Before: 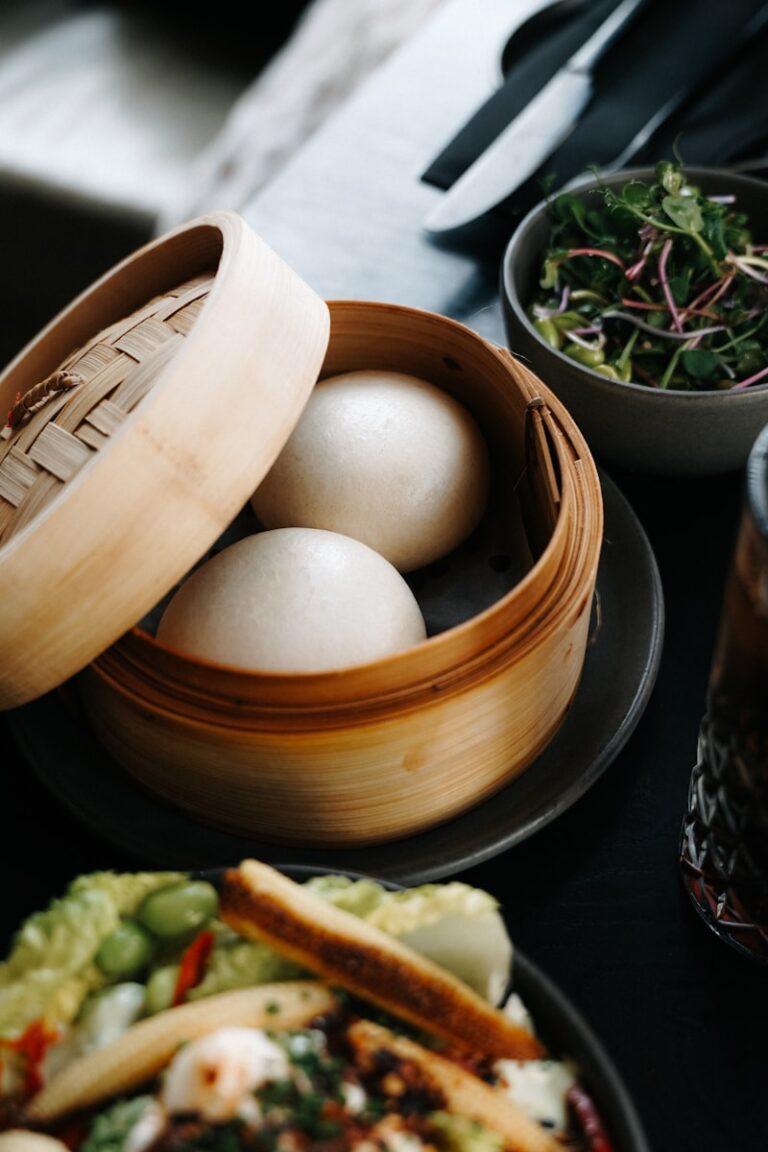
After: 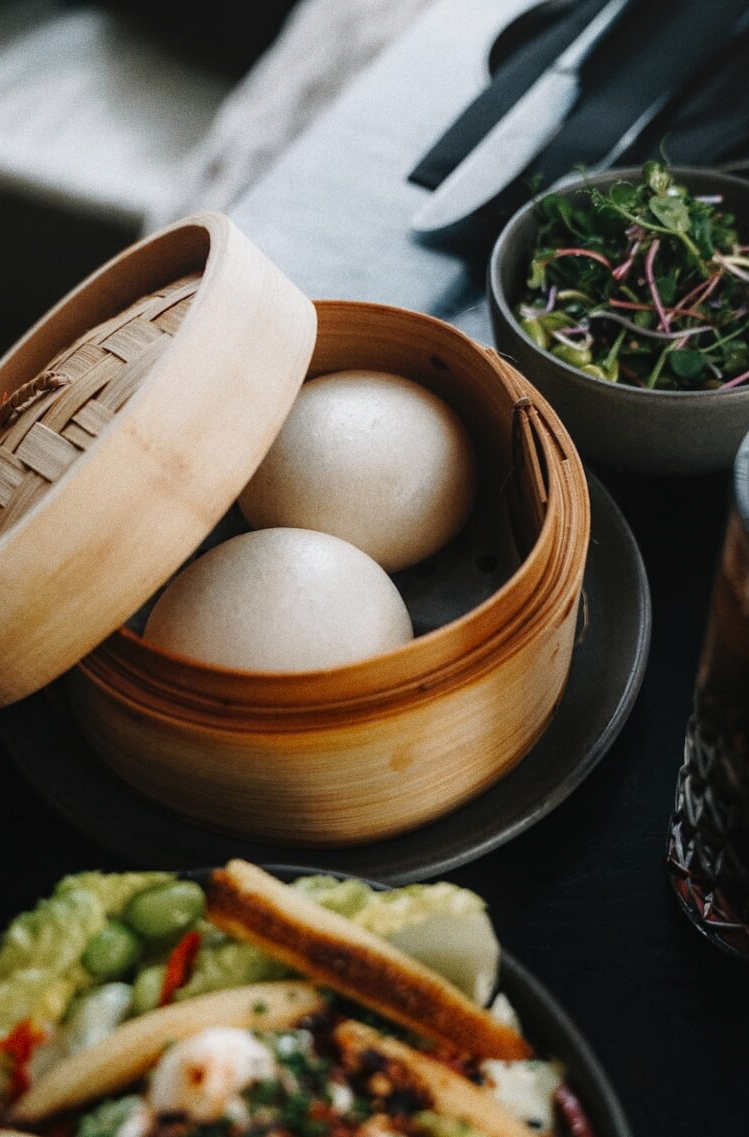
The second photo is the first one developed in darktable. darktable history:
grain: coarseness 0.09 ISO
crop and rotate: left 1.774%, right 0.633%, bottom 1.28%
local contrast: detail 110%
